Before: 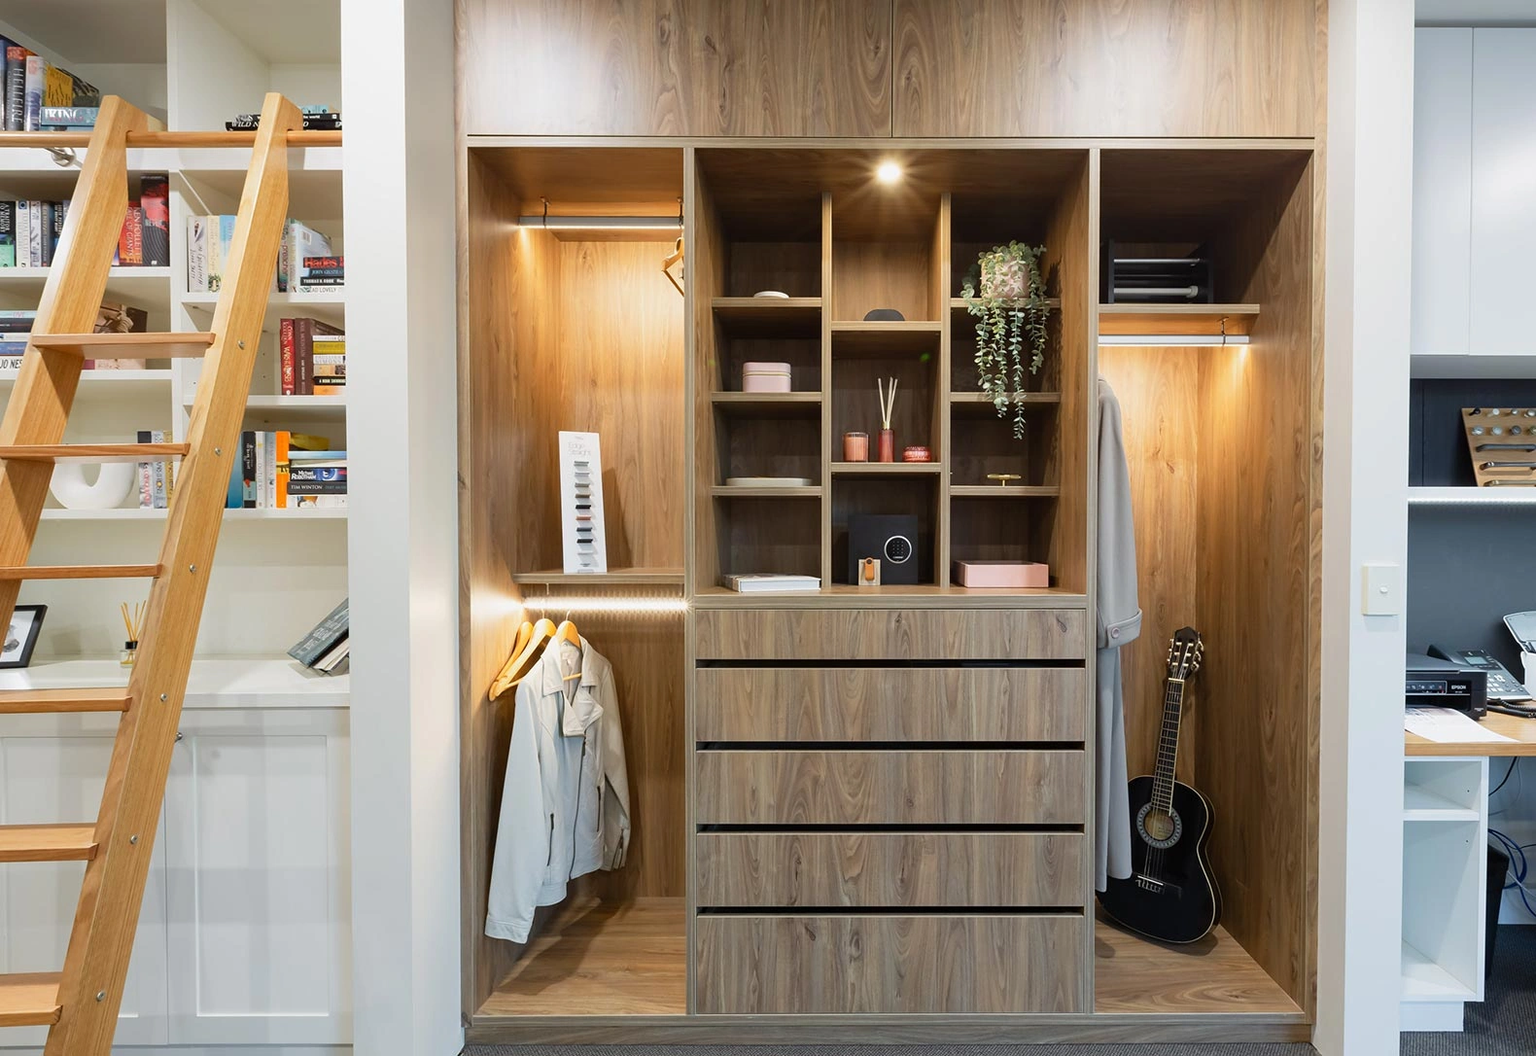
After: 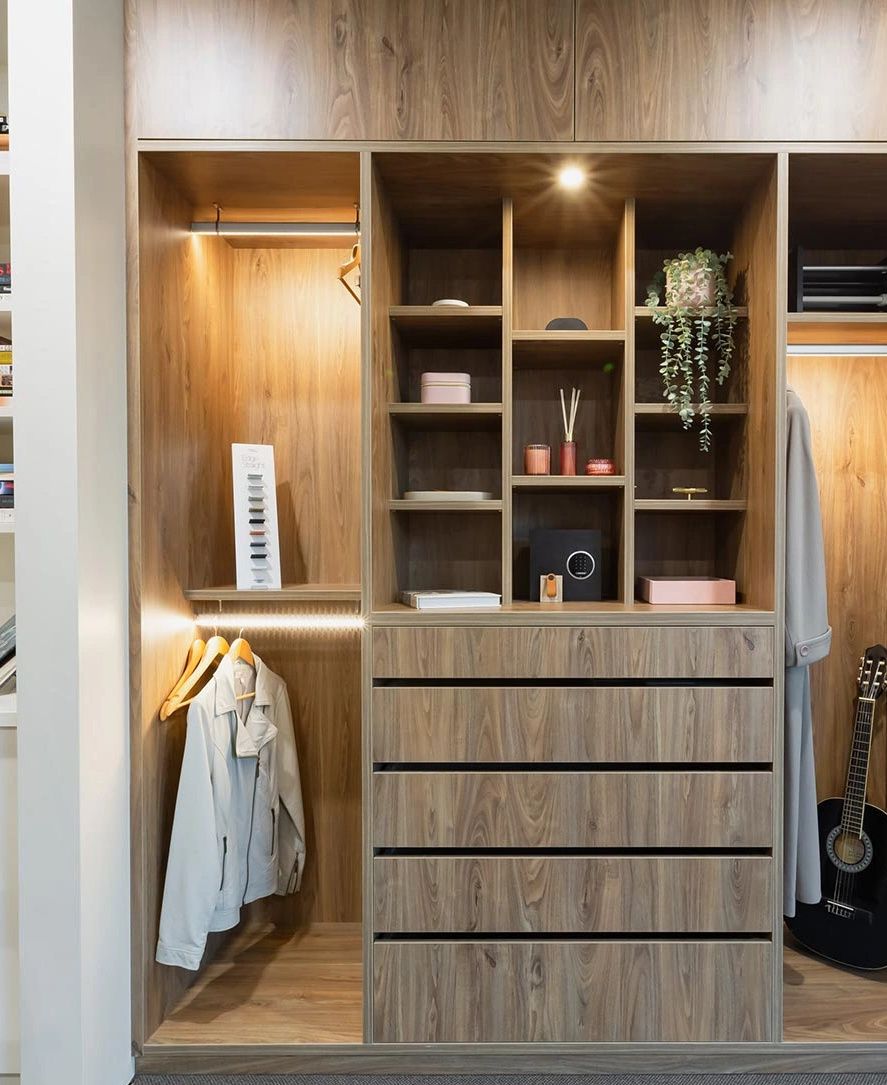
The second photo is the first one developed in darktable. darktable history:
crop: left 21.741%, right 22.059%
local contrast: mode bilateral grid, contrast 10, coarseness 25, detail 115%, midtone range 0.2
